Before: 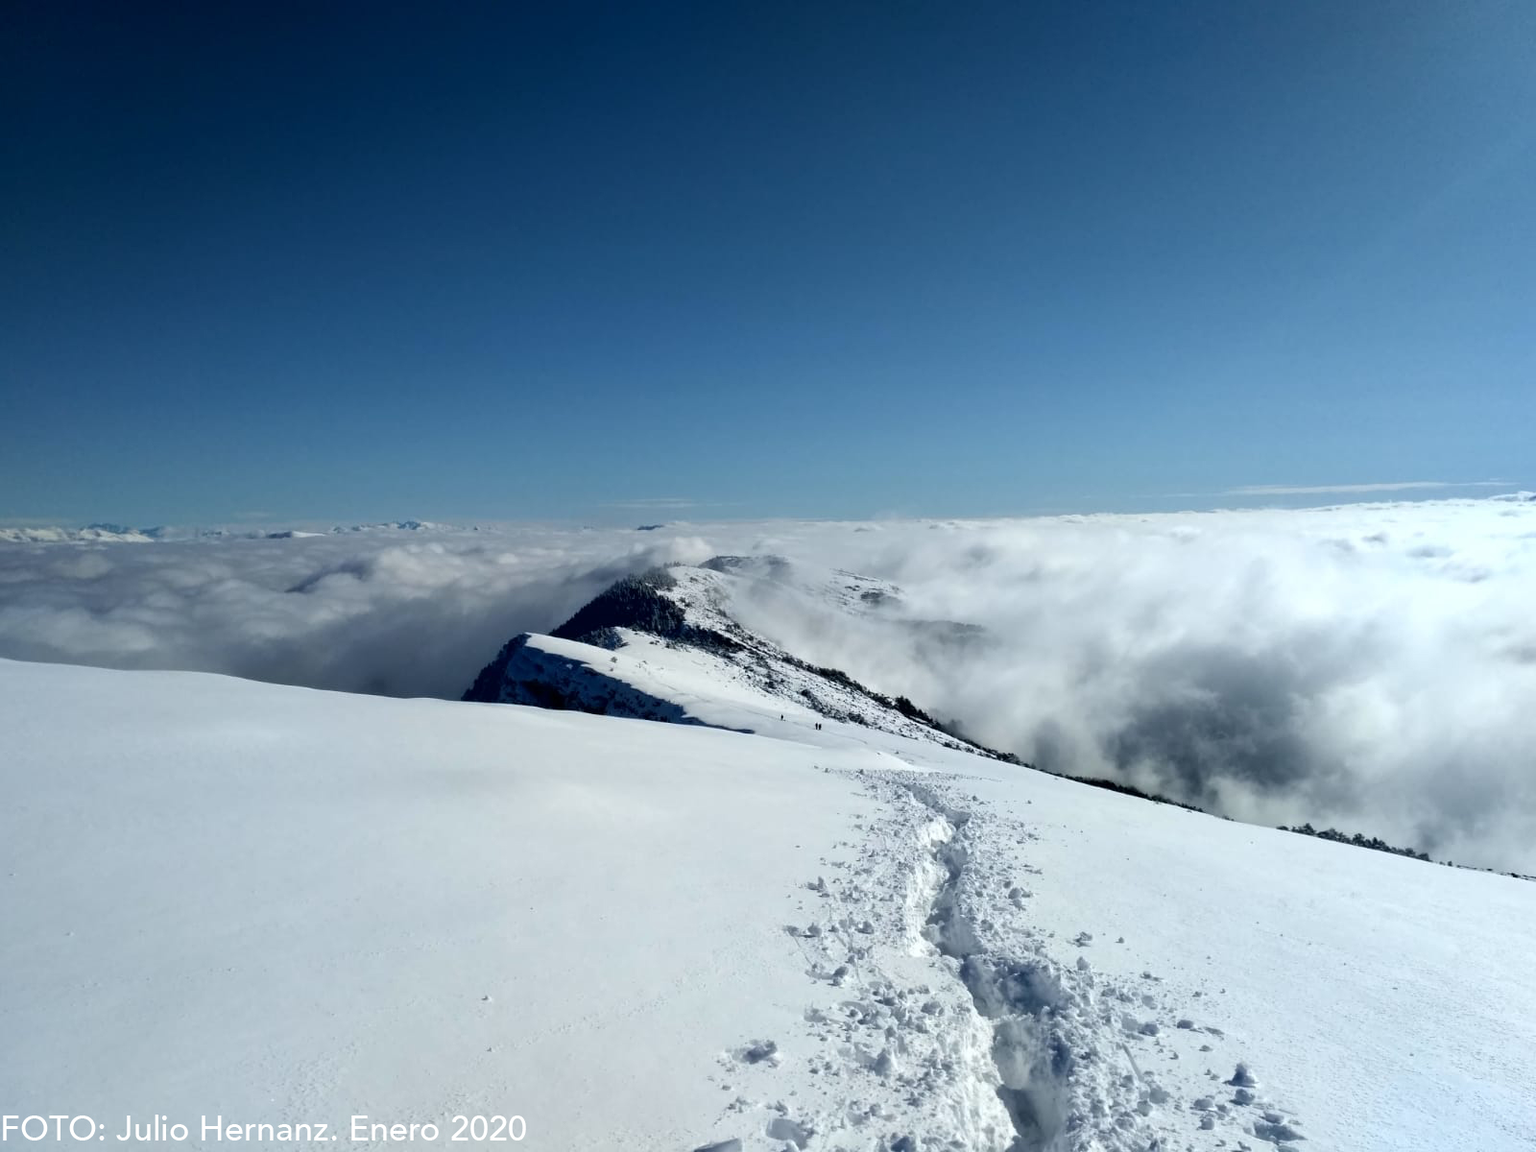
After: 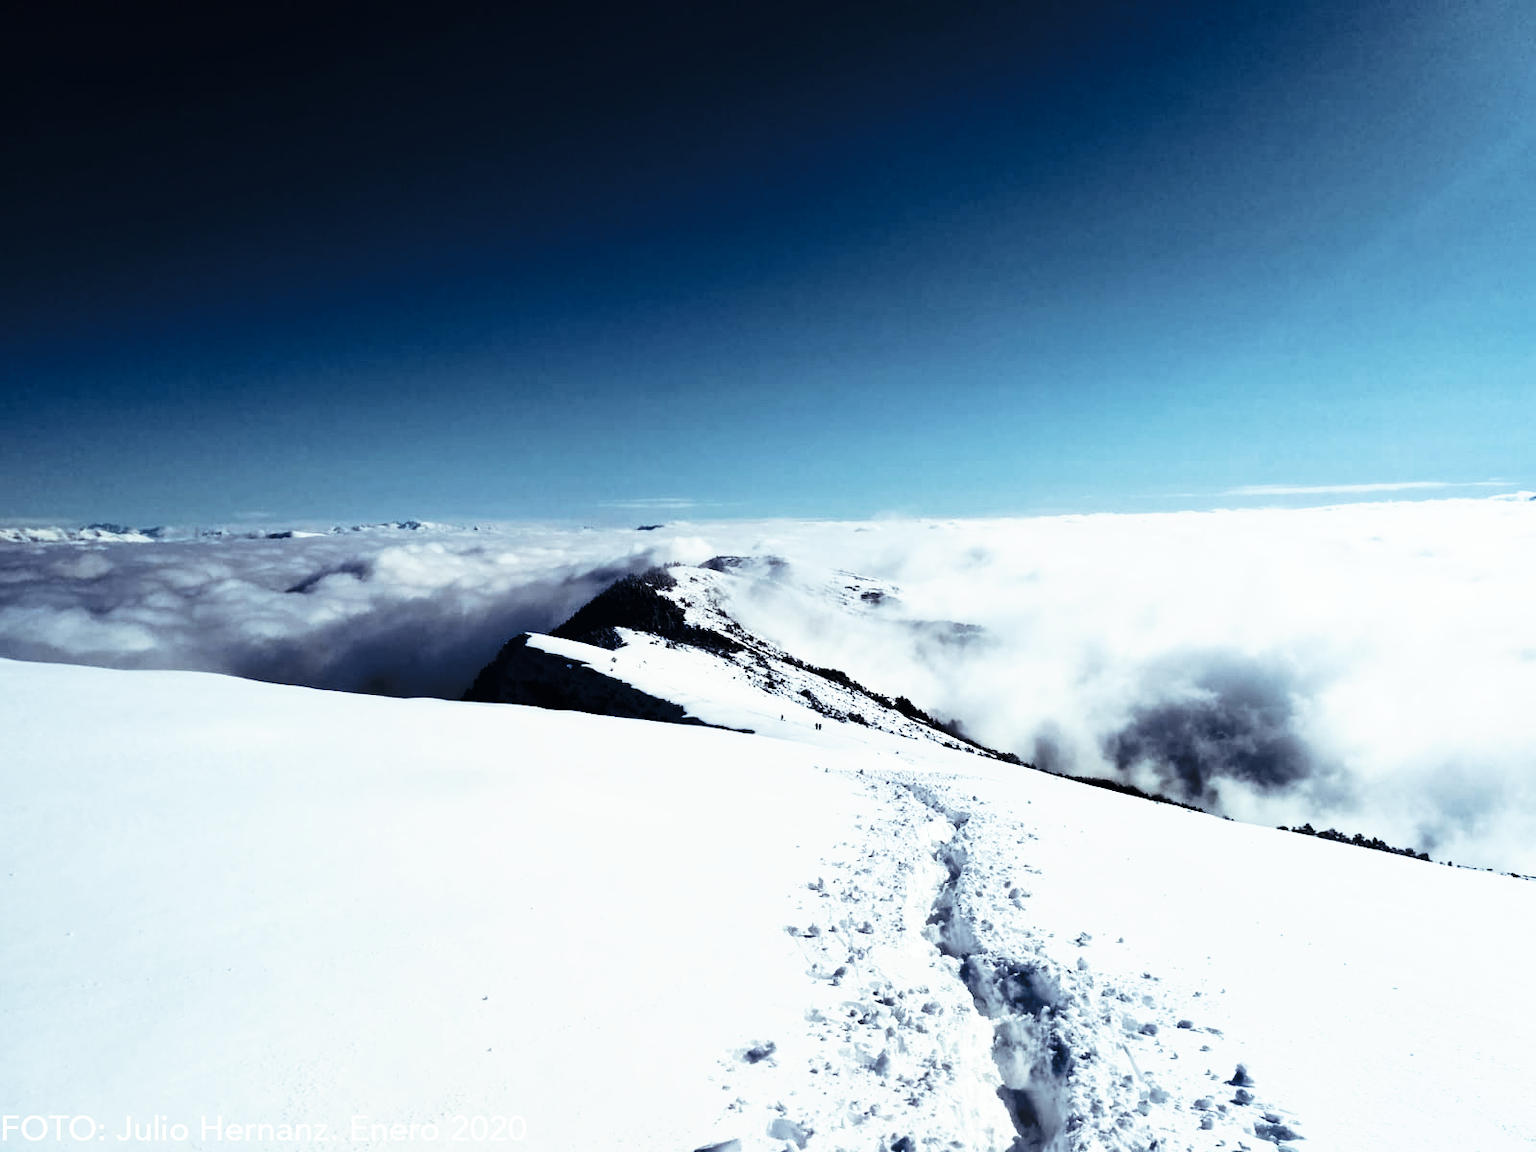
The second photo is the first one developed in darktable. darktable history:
tone curve: curves: ch0 [(0, 0) (0.003, 0.004) (0.011, 0.006) (0.025, 0.008) (0.044, 0.012) (0.069, 0.017) (0.1, 0.021) (0.136, 0.029) (0.177, 0.043) (0.224, 0.062) (0.277, 0.108) (0.335, 0.166) (0.399, 0.301) (0.468, 0.467) (0.543, 0.64) (0.623, 0.803) (0.709, 0.908) (0.801, 0.969) (0.898, 0.988) (1, 1)], preserve colors none
color look up table: target L [72.99, 79.76, 78.35, 94.2, 52.94, 50.86, 69.75, 51.93, 63.38, 48.81, 63.52, 42.63, 55.91, 33.07, 26.65, 200, 68.84, 78.85, 55.13, 56.3, 44.38, 41.45, 51.84, 49.34, 42.06, 39.91, 32.32, 7.289, 86.34, 63.57, 61.72, 47.47, 49.32, 52.6, 45.03, 39.88, 38.47, 38.08, 34.53, 31.76, 28.94, 23.05, 9.073, 53.05, 72.76, 59.12, 48.49, 44.13, 36.44], target a [-1.987, -2.08, -16.59, -3.77, -13.96, -16.55, -14.63, -19.72, -18.57, -12.79, -4.156, -14.55, -3.052, -16.21, -2.479, 0, 3.012, 4.857, 15.04, 17.96, 31.65, 26.31, 6.436, 18.94, 10.74, 17.83, 19.54, 3.009, 1.093, 20.17, 15.53, 35.41, 30.12, 3.566, 33.03, 14.67, 24.84, -1.979, 0.272, 27.78, 21.8, 0.278, 9.219, -13.09, -12.33, -15.64, -10.34, -6.169, -6.281], target b [34.99, 25.08, -3.881, 15.7, -8.466, -0.876, 22.28, 24.61, -6.425, -5.228, 21.92, 7.921, 29.51, 5.988, 15.46, 0, 40.42, 13.12, 30.1, 2.035, -2.187, 27.5, 1.889, 17.69, 25.93, 29.49, 29.34, 1.199, -2.203, -17.7, -14.87, -22.98, -14.36, -24.41, -21.54, -9.021, -11.24, -14.1, -14.49, -28.27, -21.63, -15.71, -14.12, -10.77, -18.68, -20.39, -10.25, -13.05, -4.789], num patches 49
